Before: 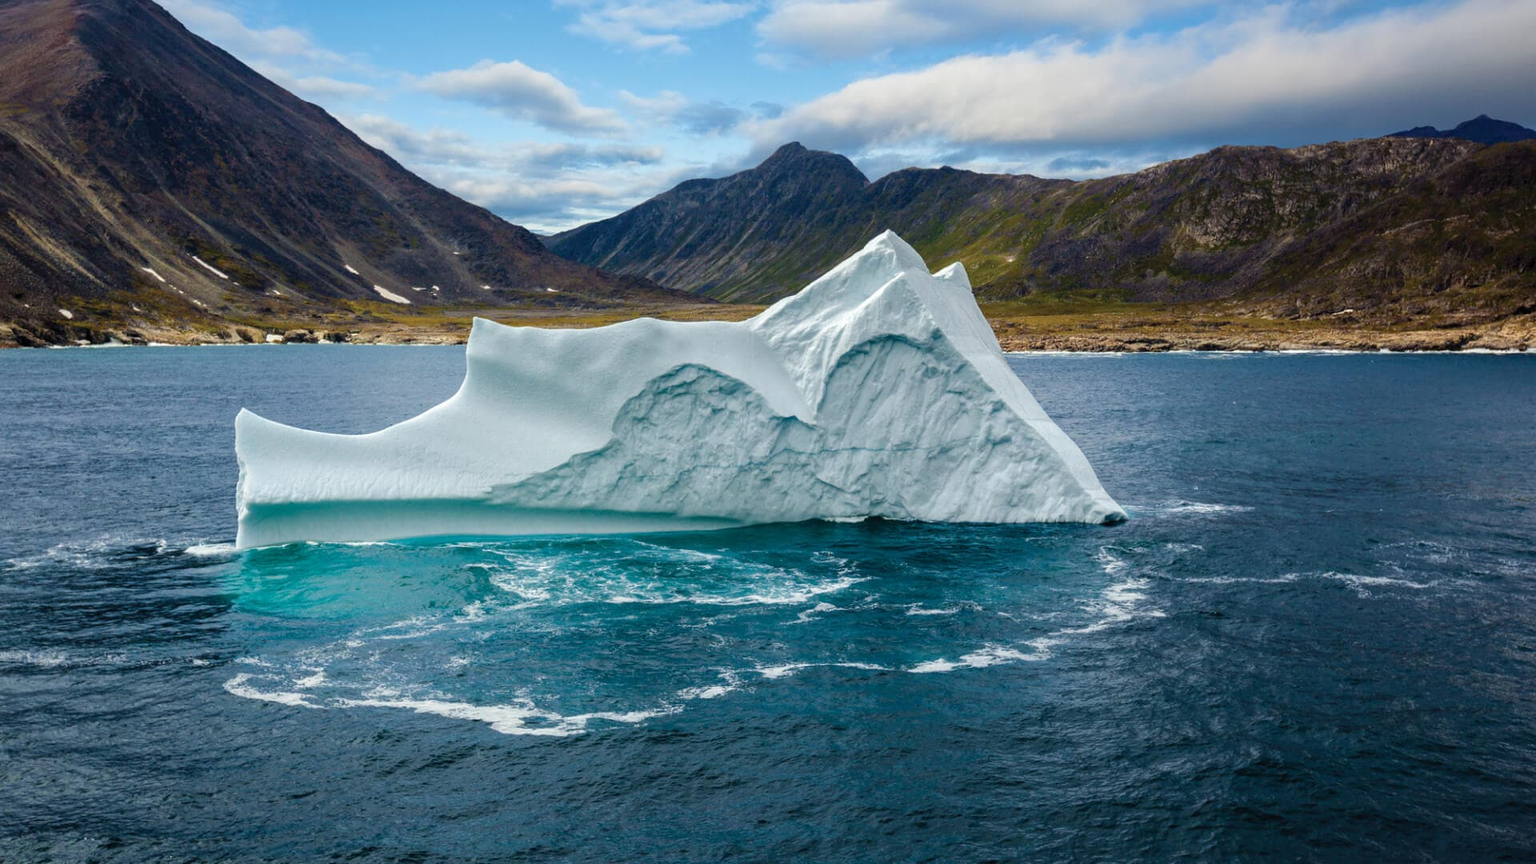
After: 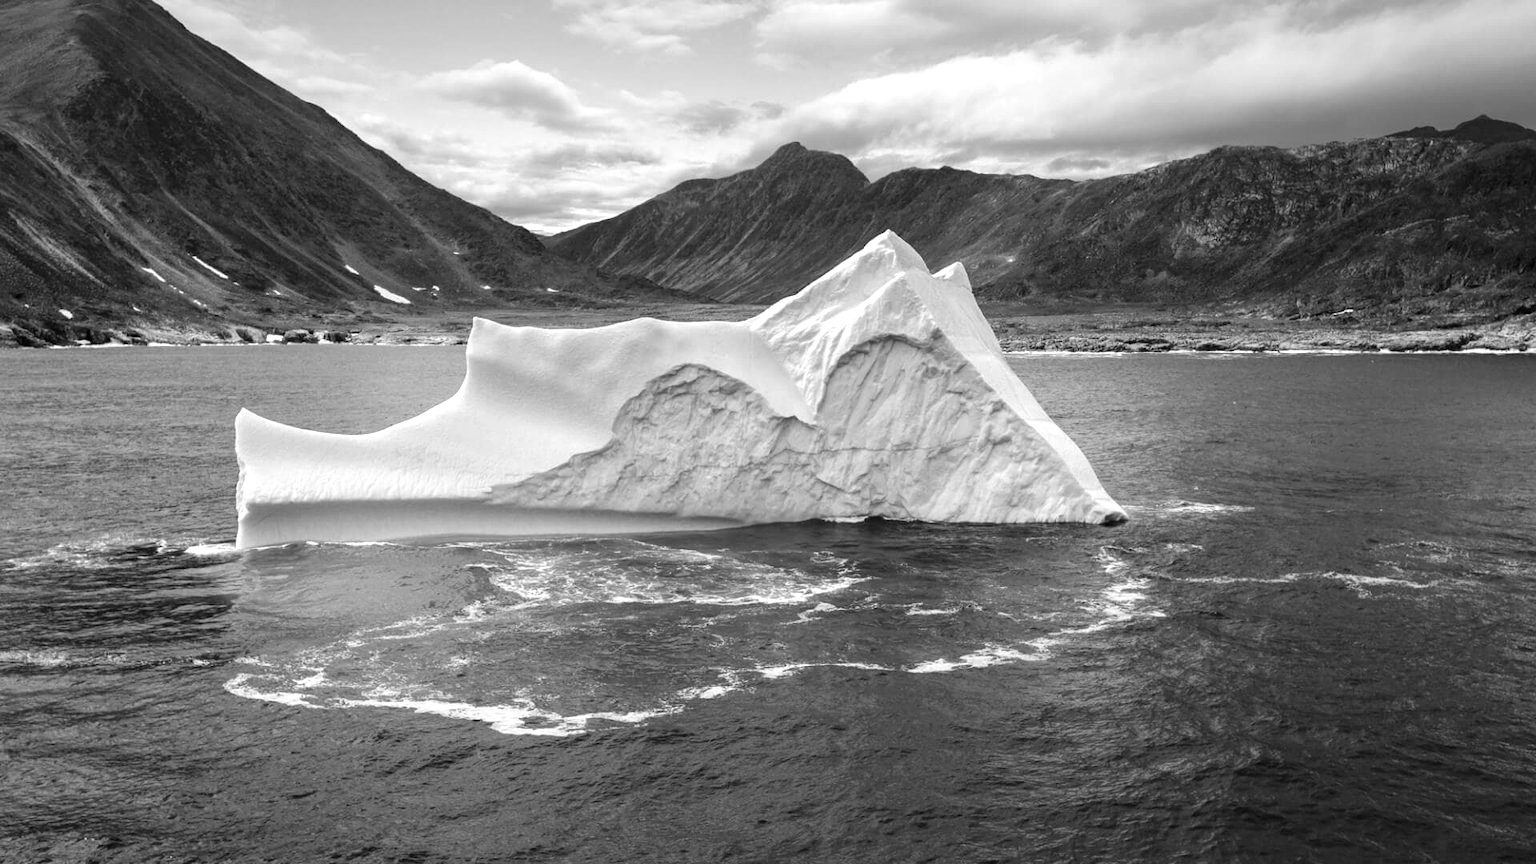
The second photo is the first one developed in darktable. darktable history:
exposure: black level correction 0, exposure 0.5 EV, compensate exposure bias true, compensate highlight preservation false
monochrome: on, module defaults
